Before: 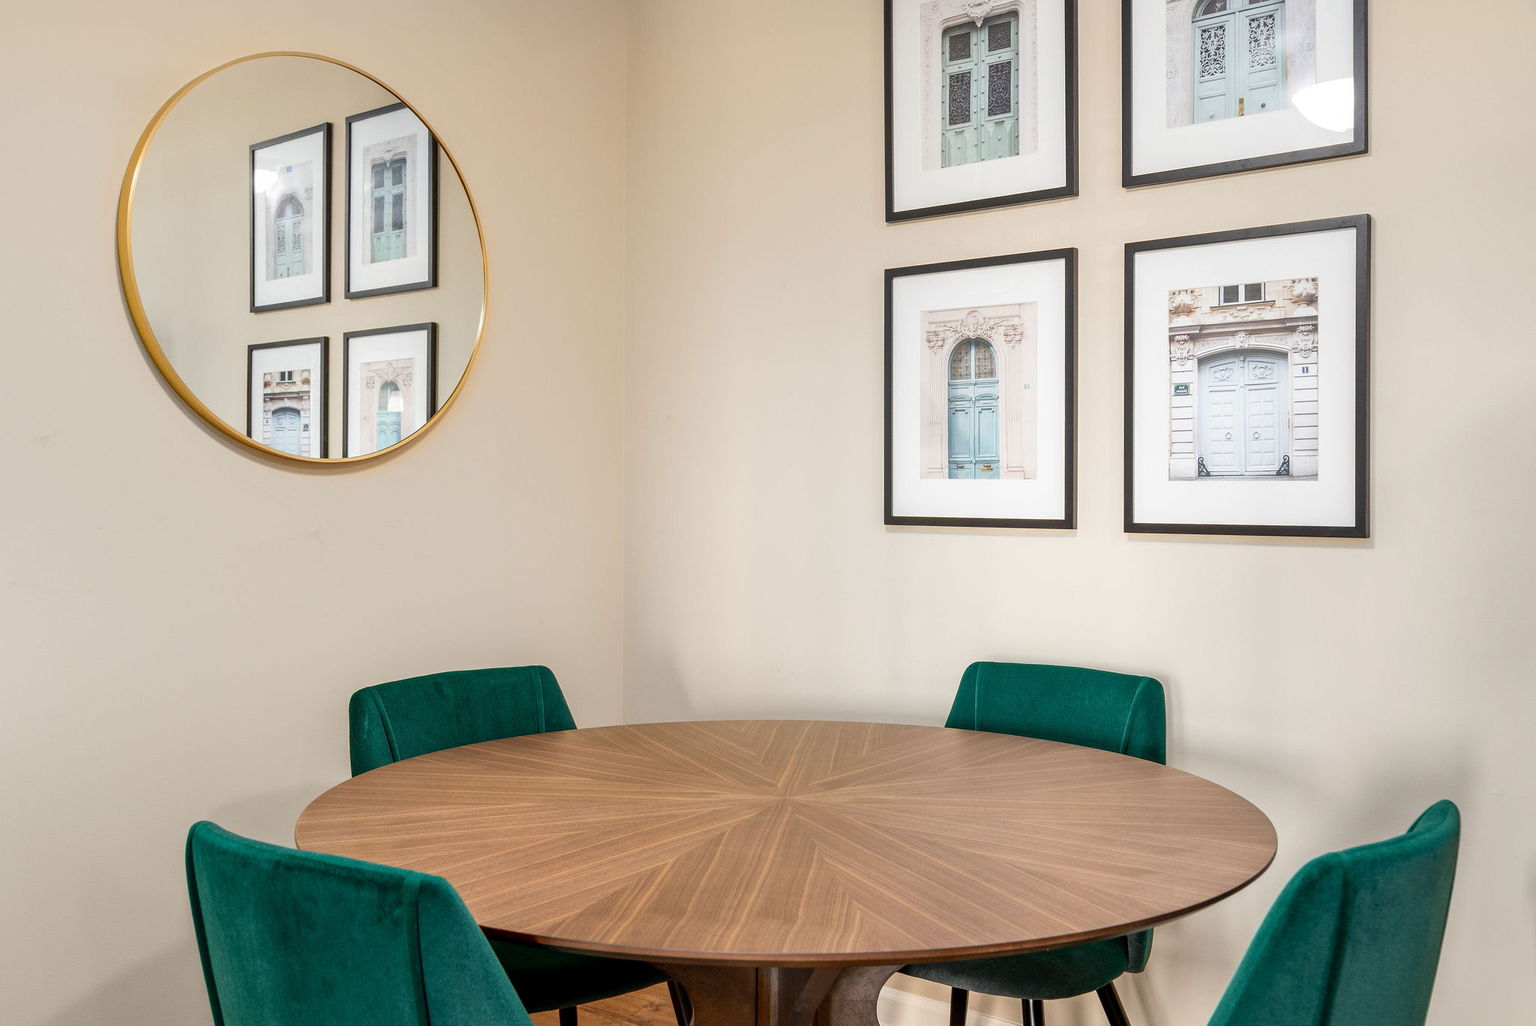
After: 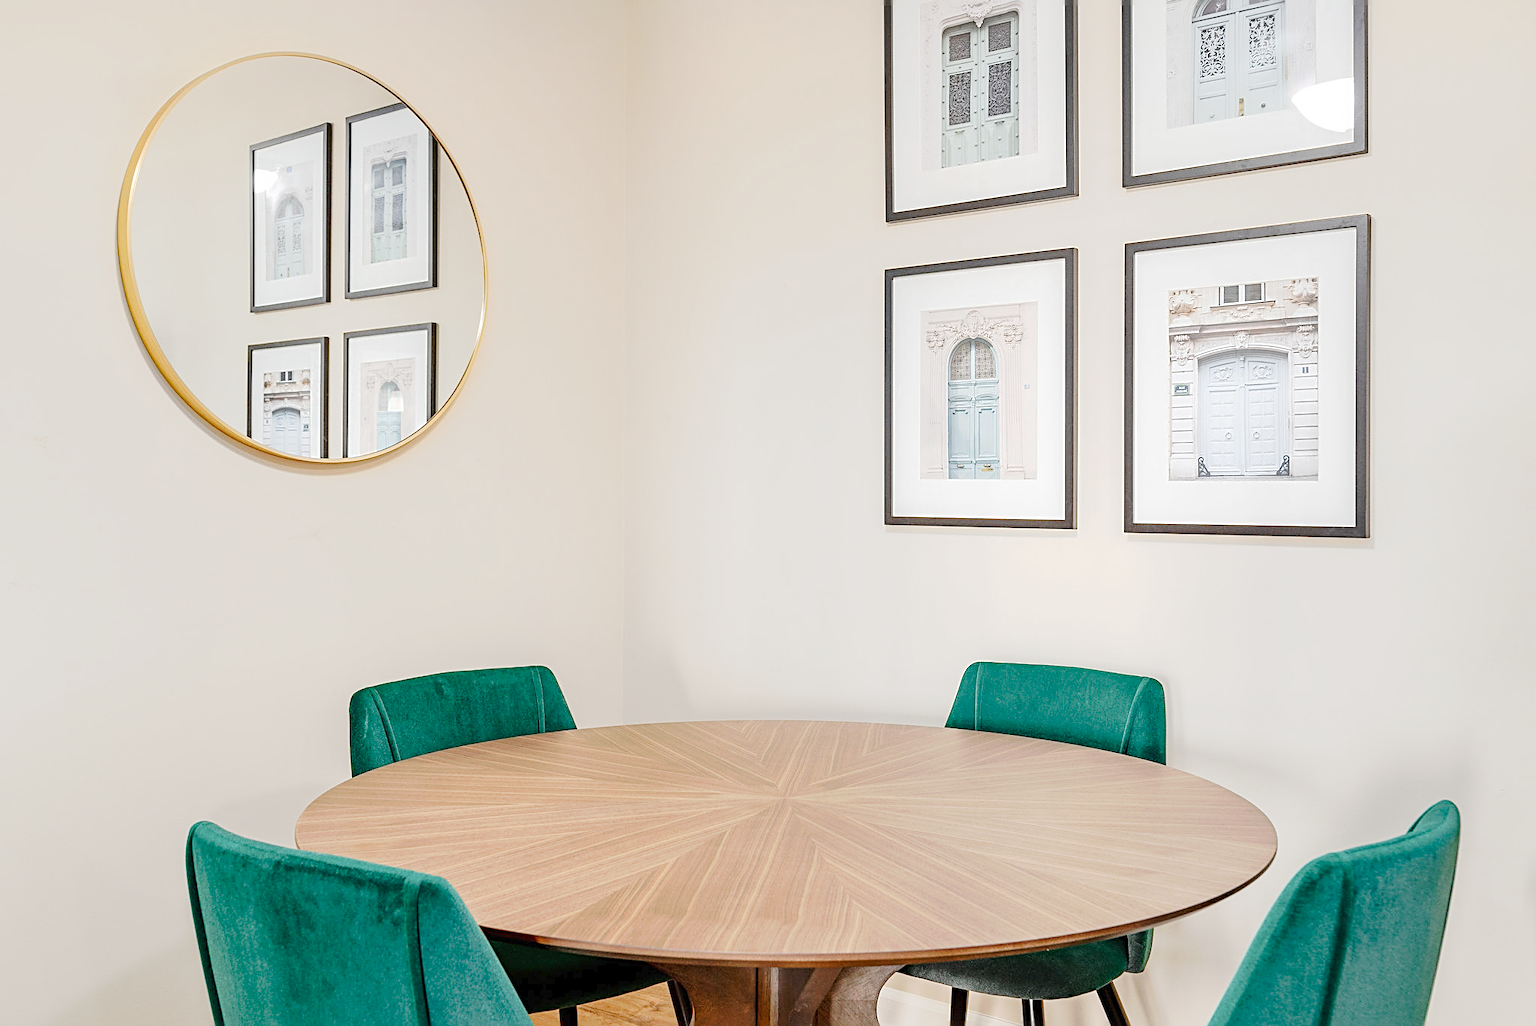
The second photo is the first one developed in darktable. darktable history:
tone curve: curves: ch0 [(0, 0) (0.003, 0.021) (0.011, 0.033) (0.025, 0.059) (0.044, 0.097) (0.069, 0.141) (0.1, 0.186) (0.136, 0.237) (0.177, 0.298) (0.224, 0.378) (0.277, 0.47) (0.335, 0.542) (0.399, 0.605) (0.468, 0.678) (0.543, 0.724) (0.623, 0.787) (0.709, 0.829) (0.801, 0.875) (0.898, 0.912) (1, 1)], preserve colors none
exposure: compensate highlight preservation false
sharpen: radius 2.531, amount 0.628
